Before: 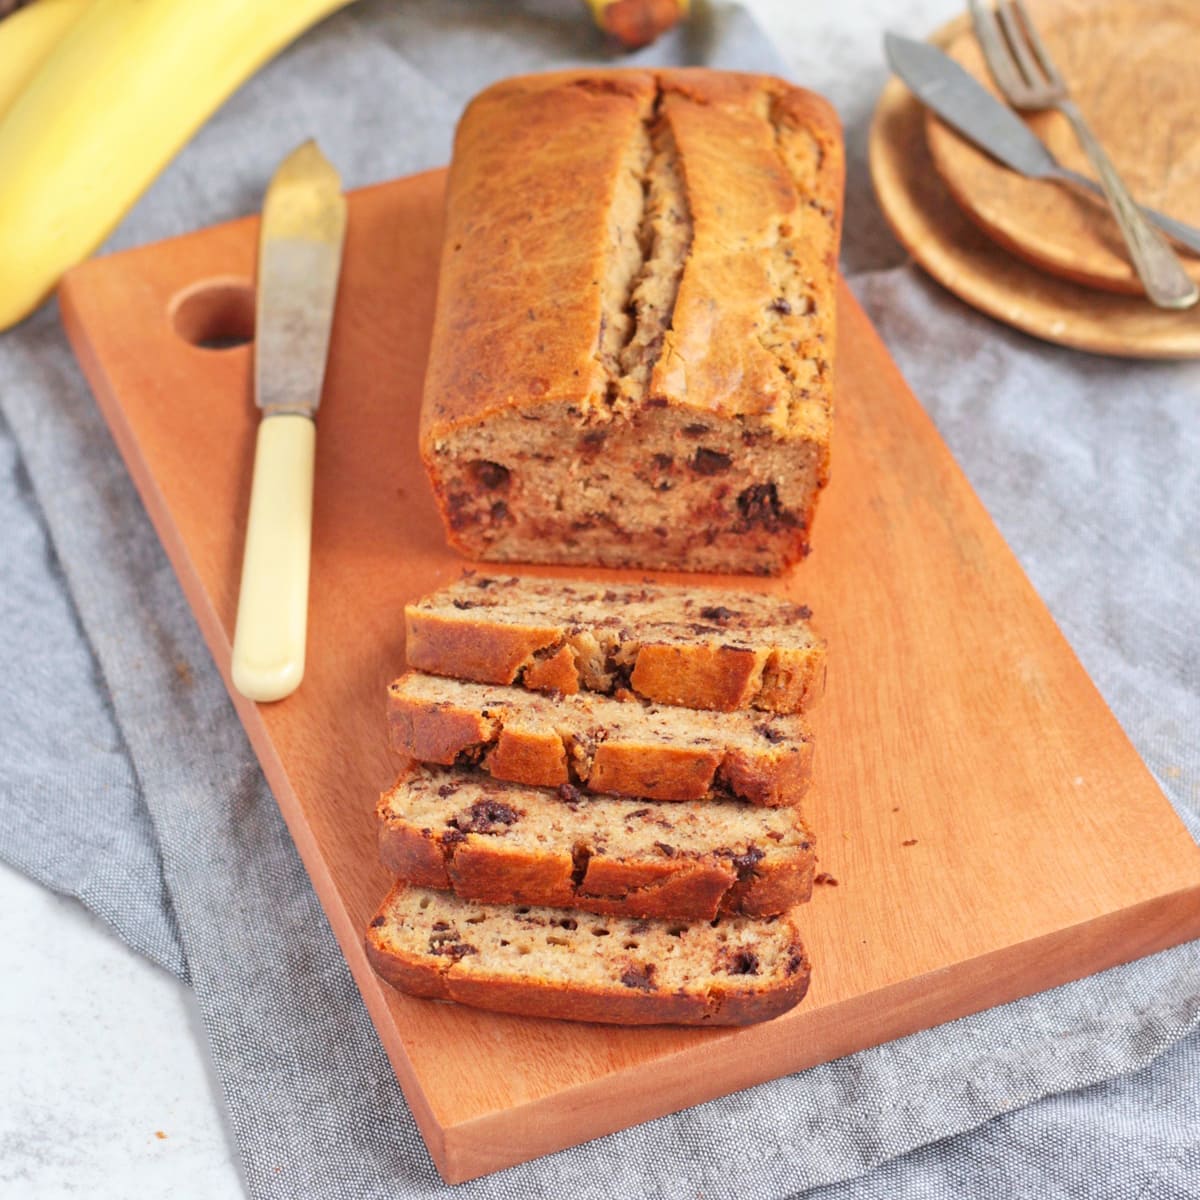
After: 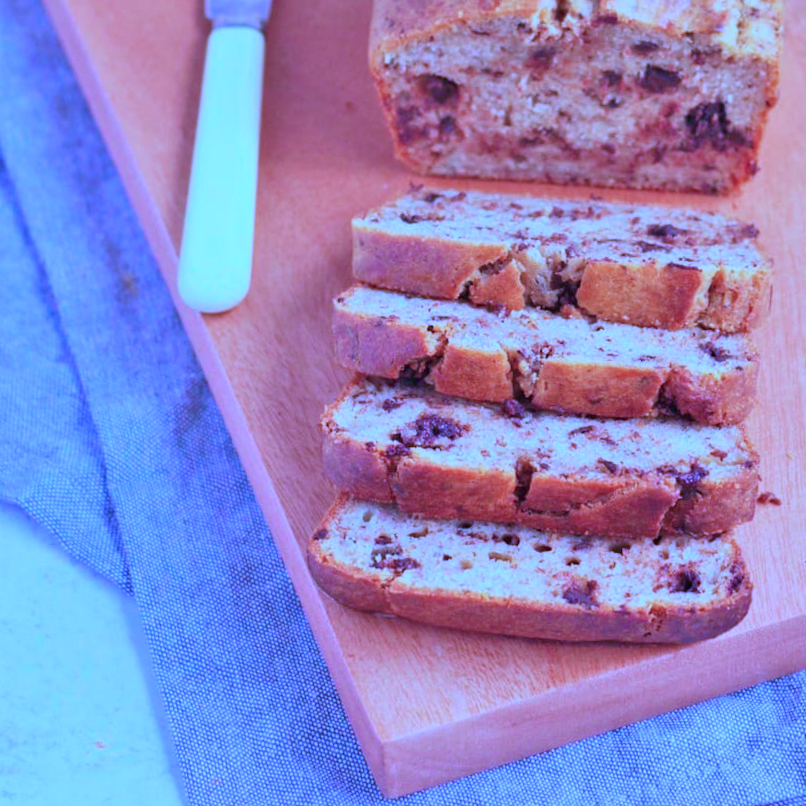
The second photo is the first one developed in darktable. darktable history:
crop and rotate: angle -0.82°, left 3.85%, top 31.828%, right 27.992%
color calibration: output R [0.948, 0.091, -0.04, 0], output G [-0.3, 1.384, -0.085, 0], output B [-0.108, 0.061, 1.08, 0], illuminant as shot in camera, x 0.484, y 0.43, temperature 2405.29 K
